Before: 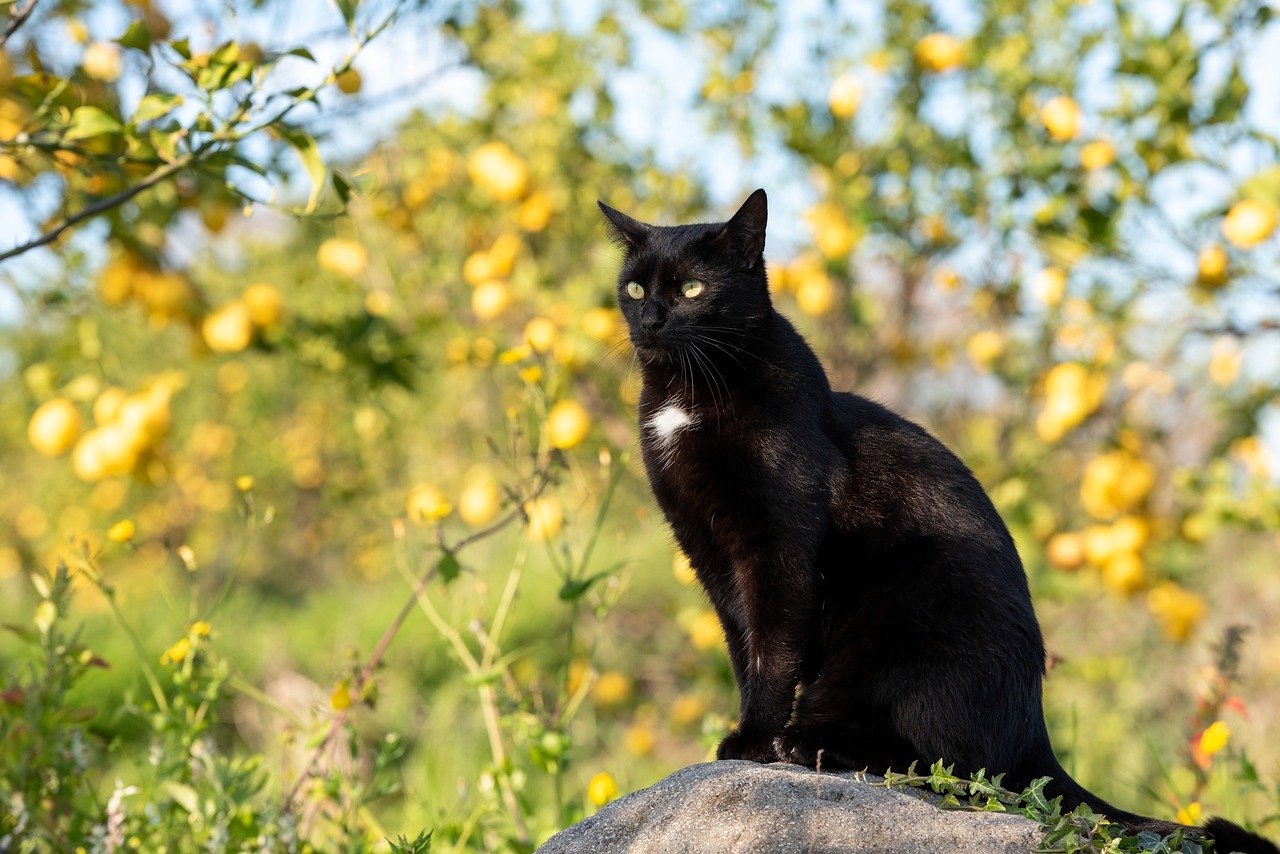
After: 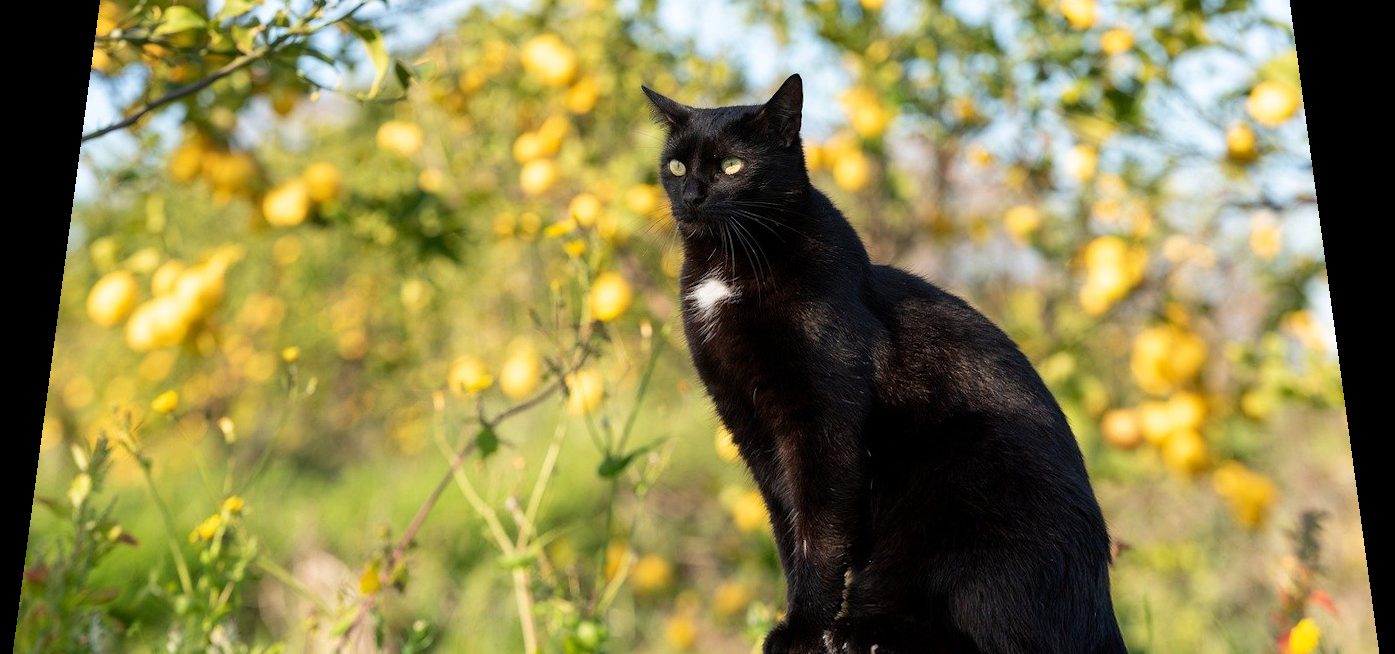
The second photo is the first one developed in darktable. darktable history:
rotate and perspective: rotation 0.128°, lens shift (vertical) -0.181, lens shift (horizontal) -0.044, shear 0.001, automatic cropping off
crop: top 11.038%, bottom 13.962%
